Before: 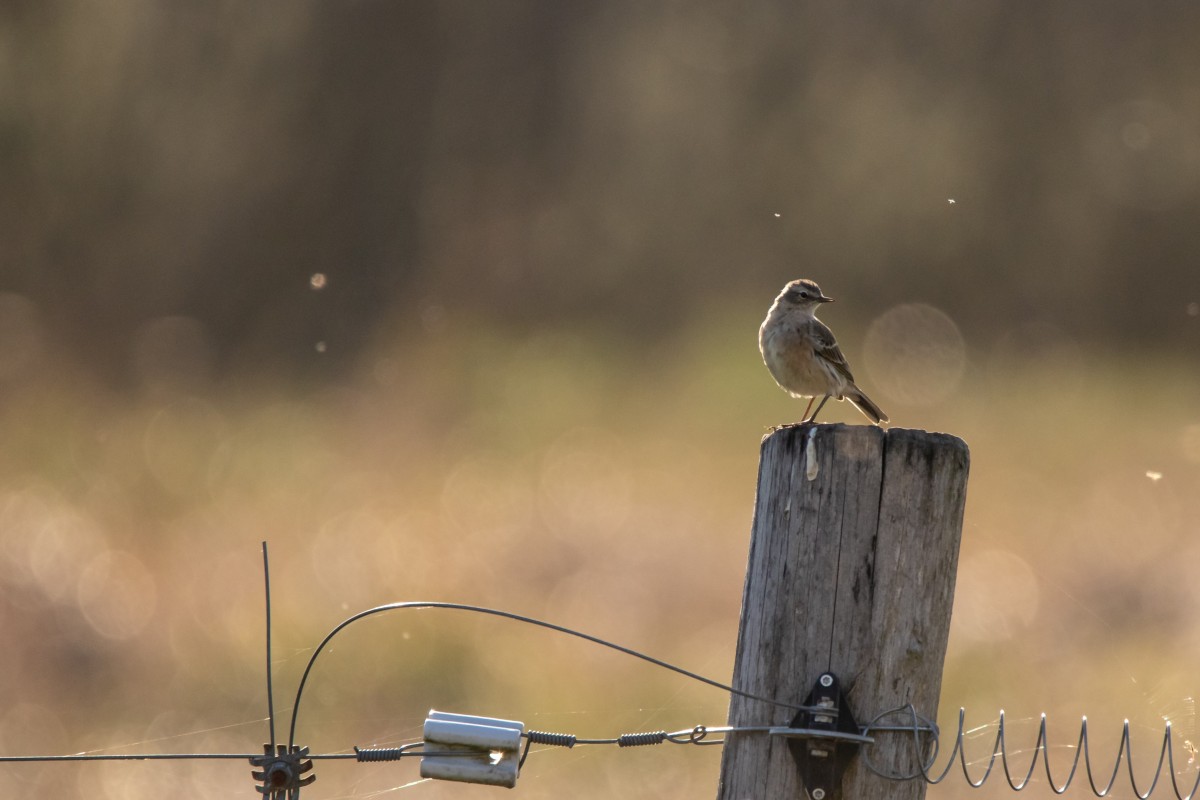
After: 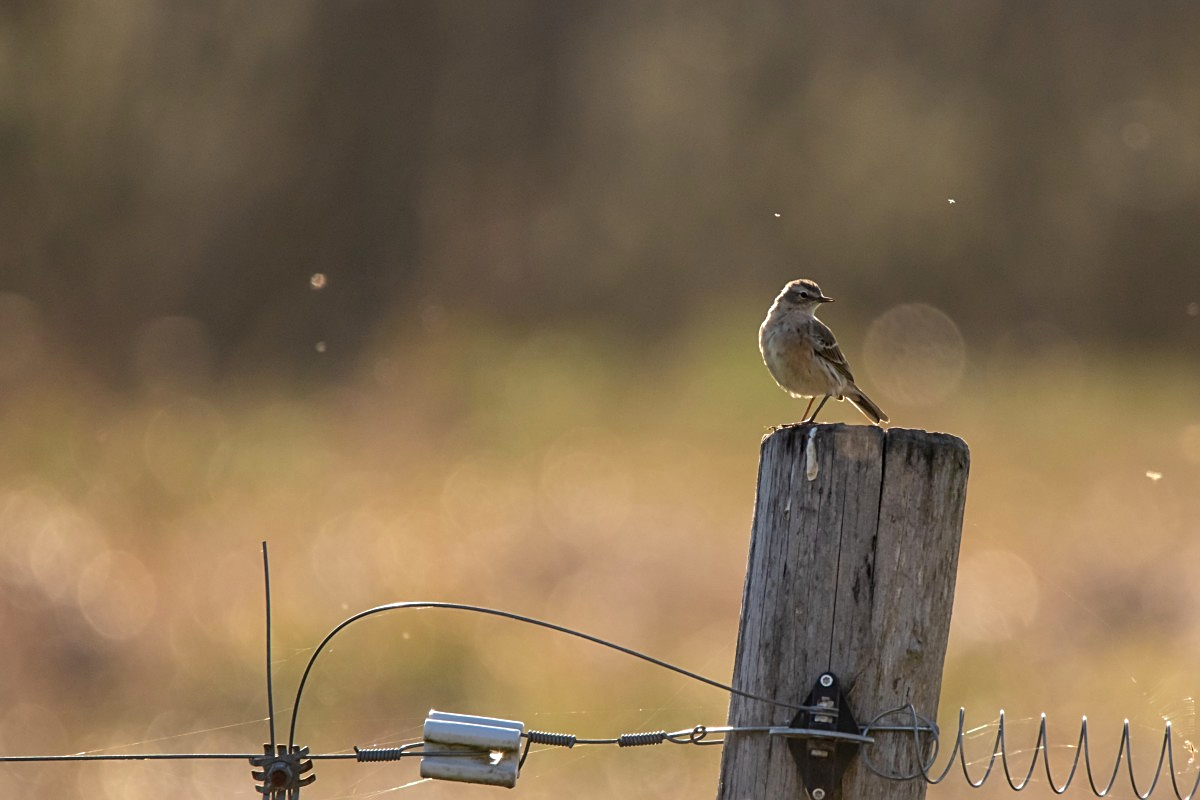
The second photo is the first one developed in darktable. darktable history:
sharpen: on, module defaults
contrast brightness saturation: saturation 0.13
